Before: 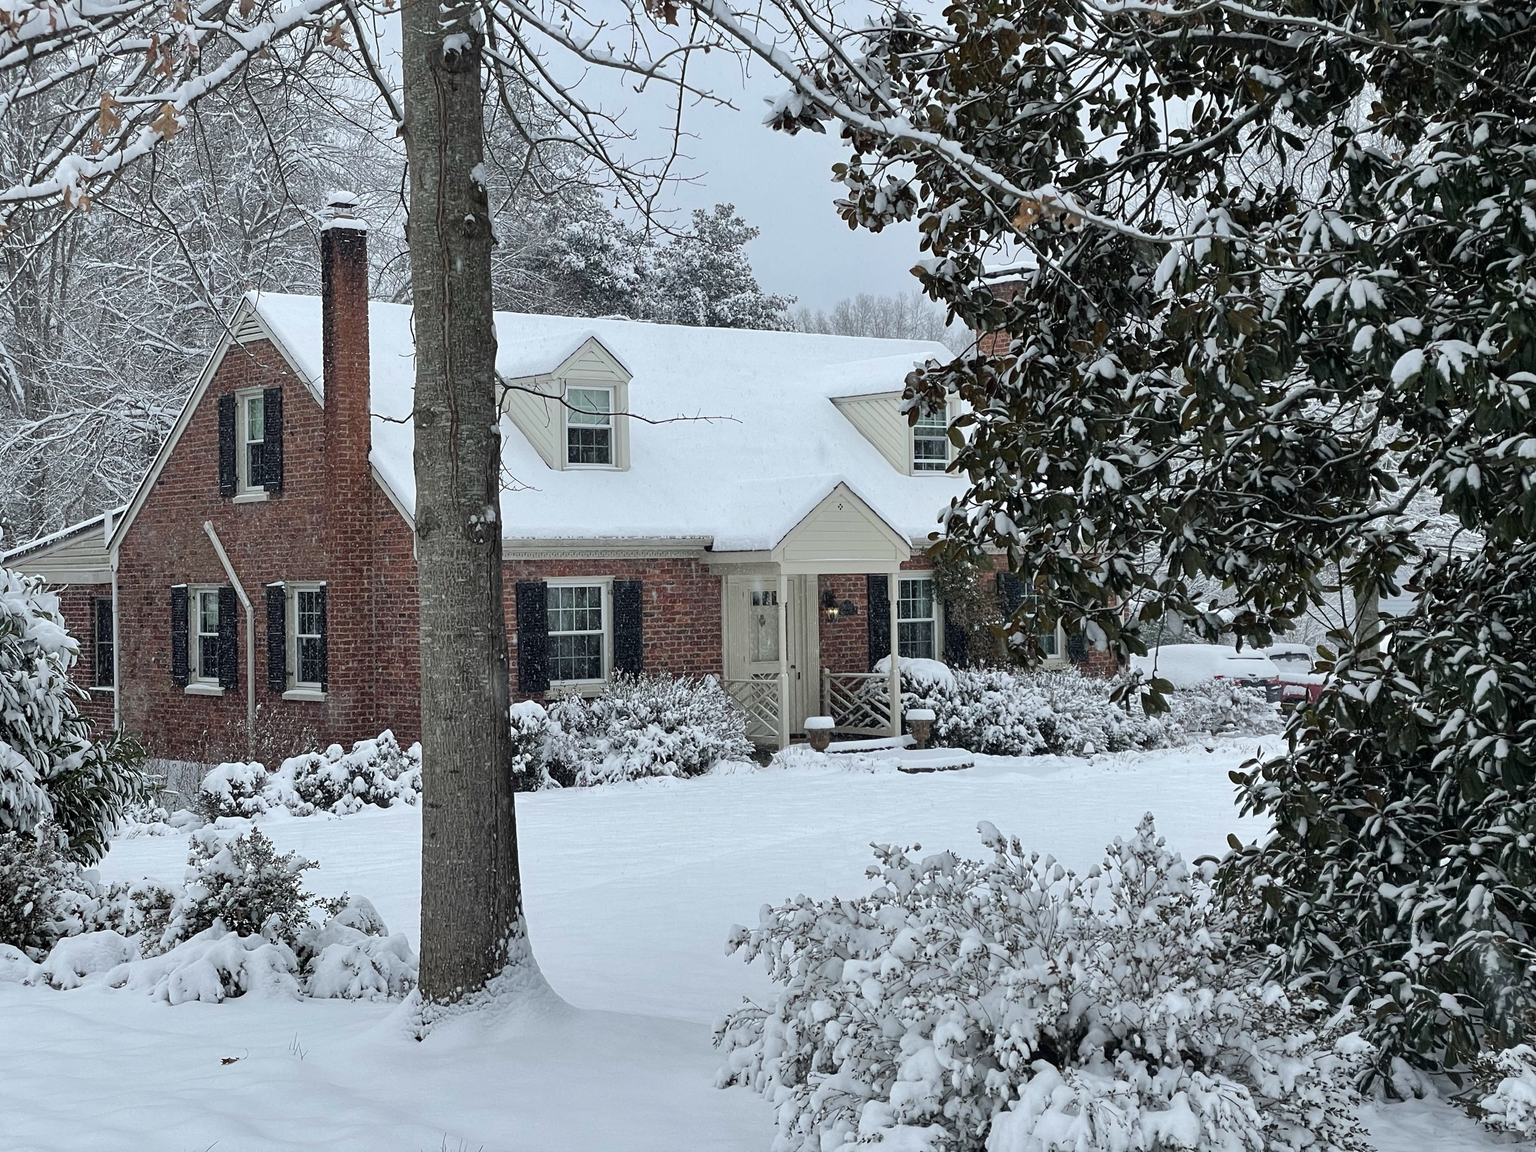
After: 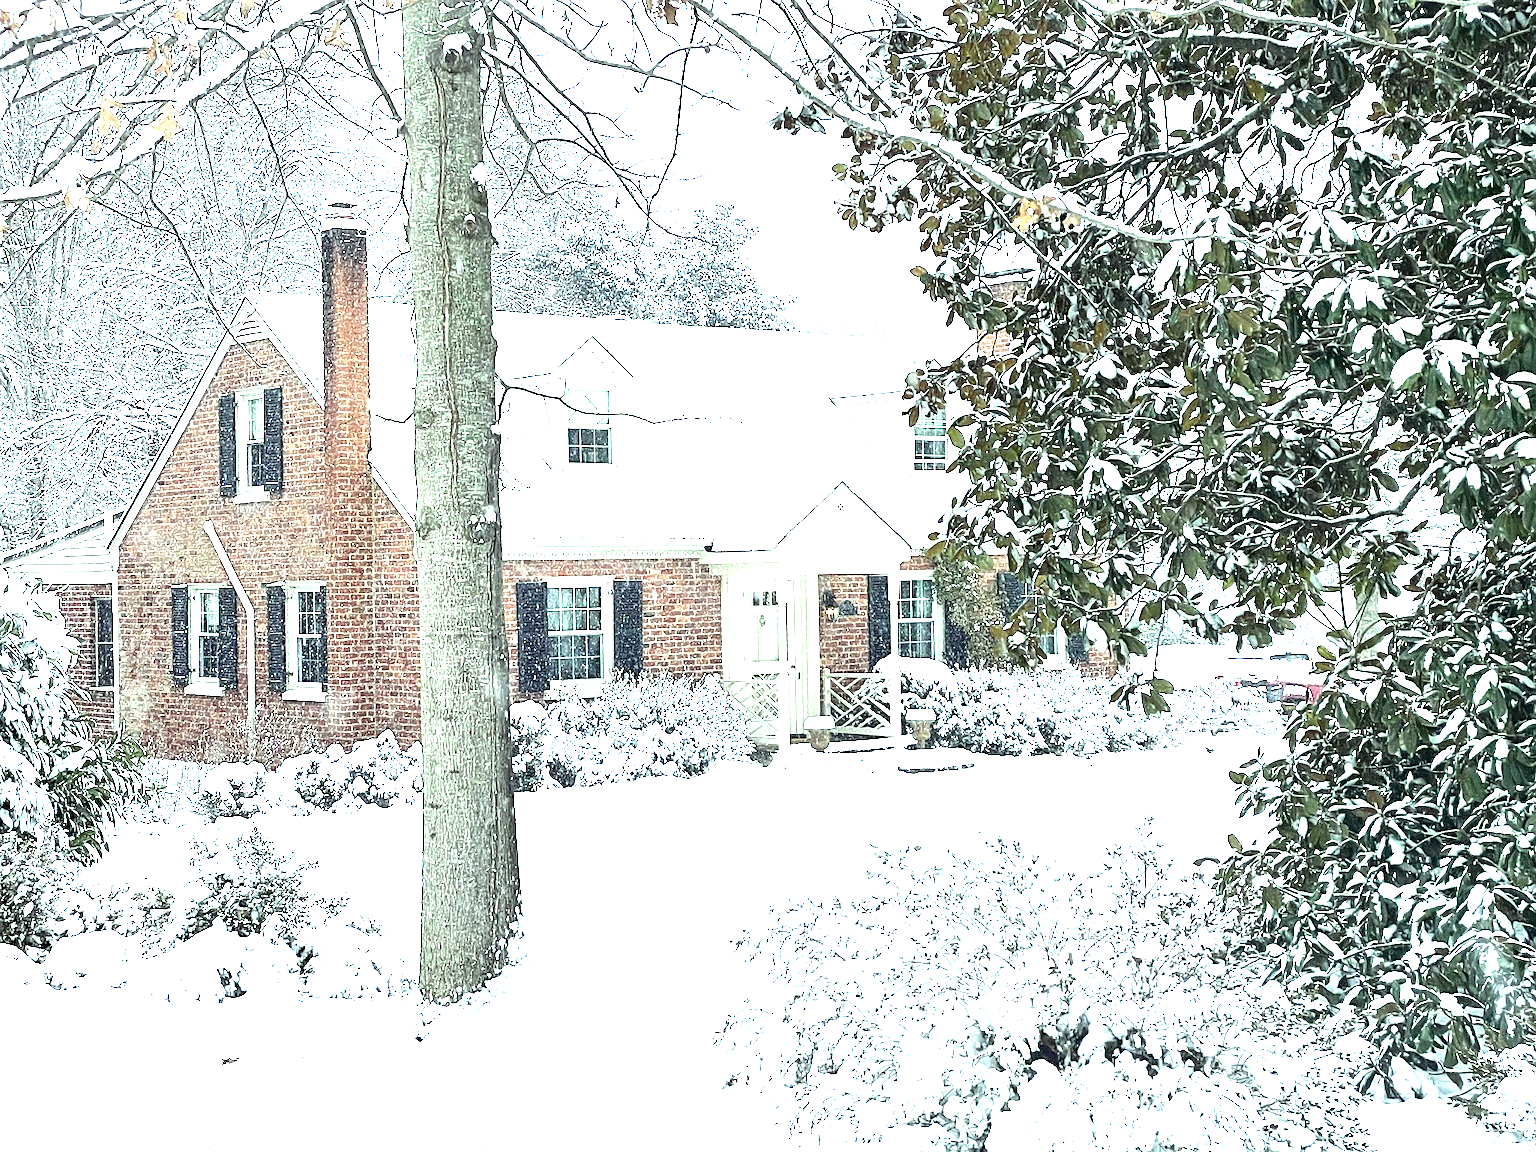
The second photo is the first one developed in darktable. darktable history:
white balance: red 0.925, blue 1.046
color correction: highlights a* -5.94, highlights b* 11.19
sharpen: radius 1.458, amount 0.398, threshold 1.271
exposure: exposure 3 EV, compensate highlight preservation false
